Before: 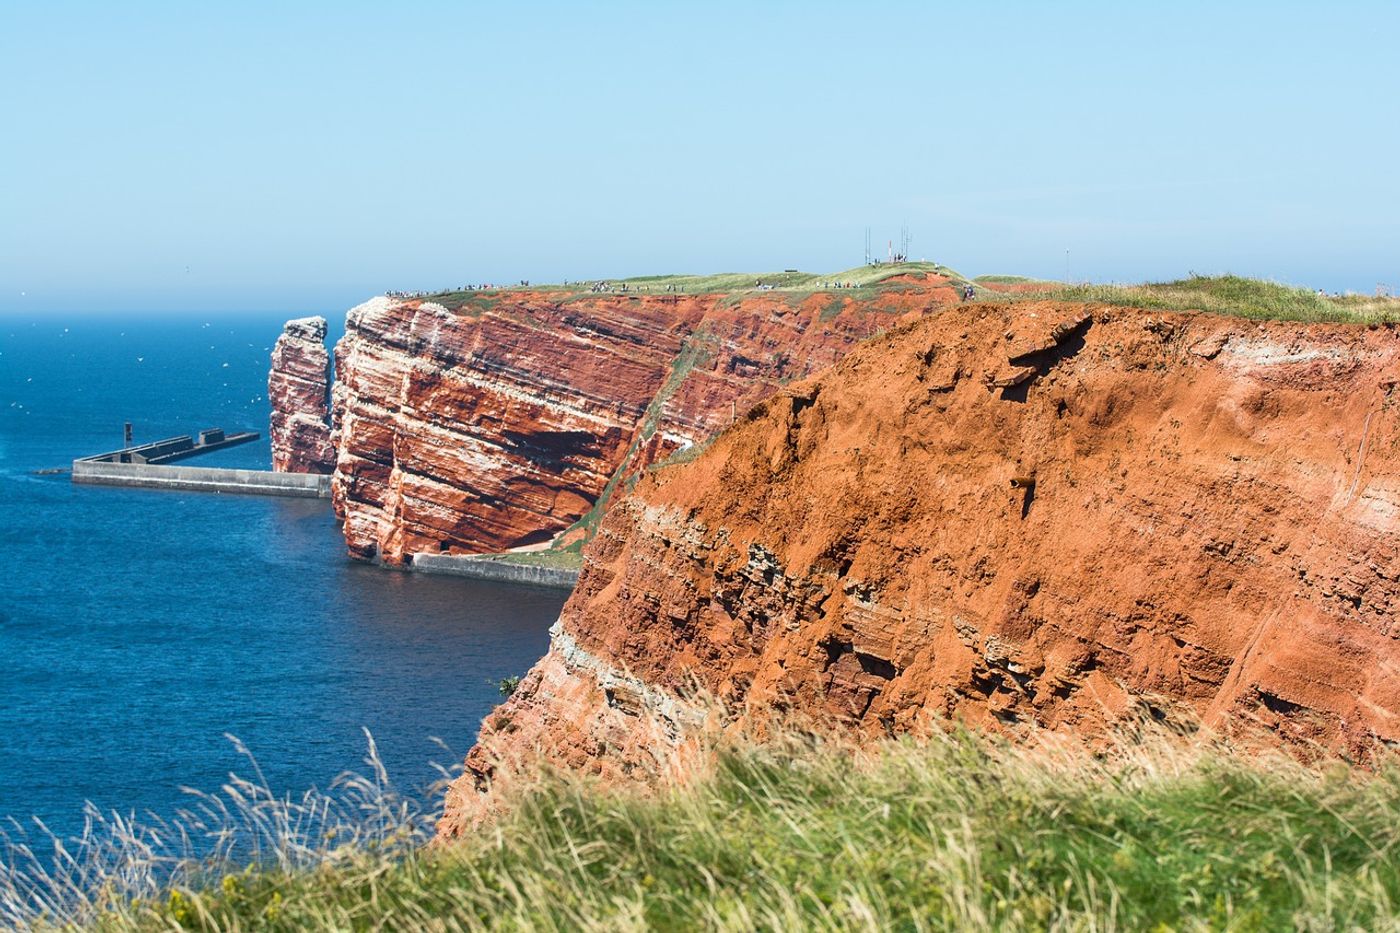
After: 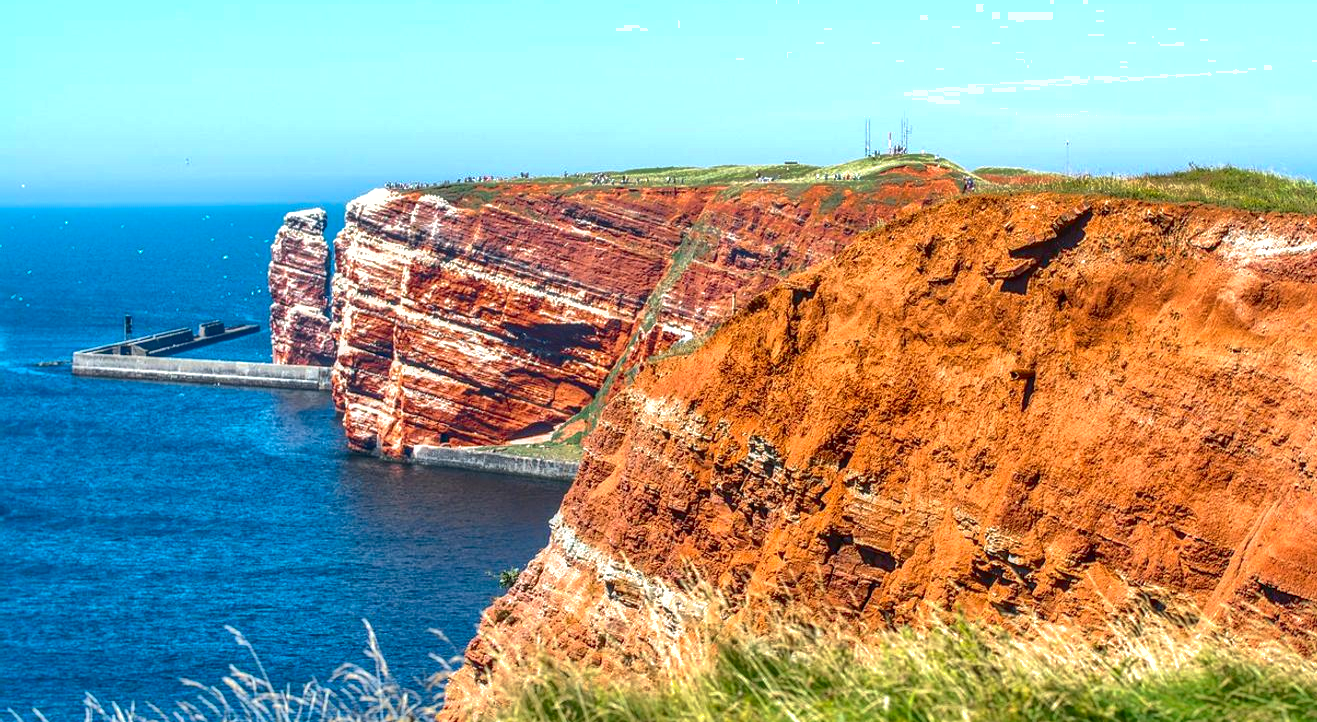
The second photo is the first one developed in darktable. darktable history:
crop and rotate: angle 0.028°, top 11.559%, right 5.825%, bottom 10.901%
local contrast: highlights 5%, shadows 1%, detail 133%
exposure: black level correction 0.001, exposure 0.498 EV, compensate highlight preservation false
contrast brightness saturation: contrast 0.195, brightness -0.113, saturation 0.213
shadows and highlights: highlights -59.87
